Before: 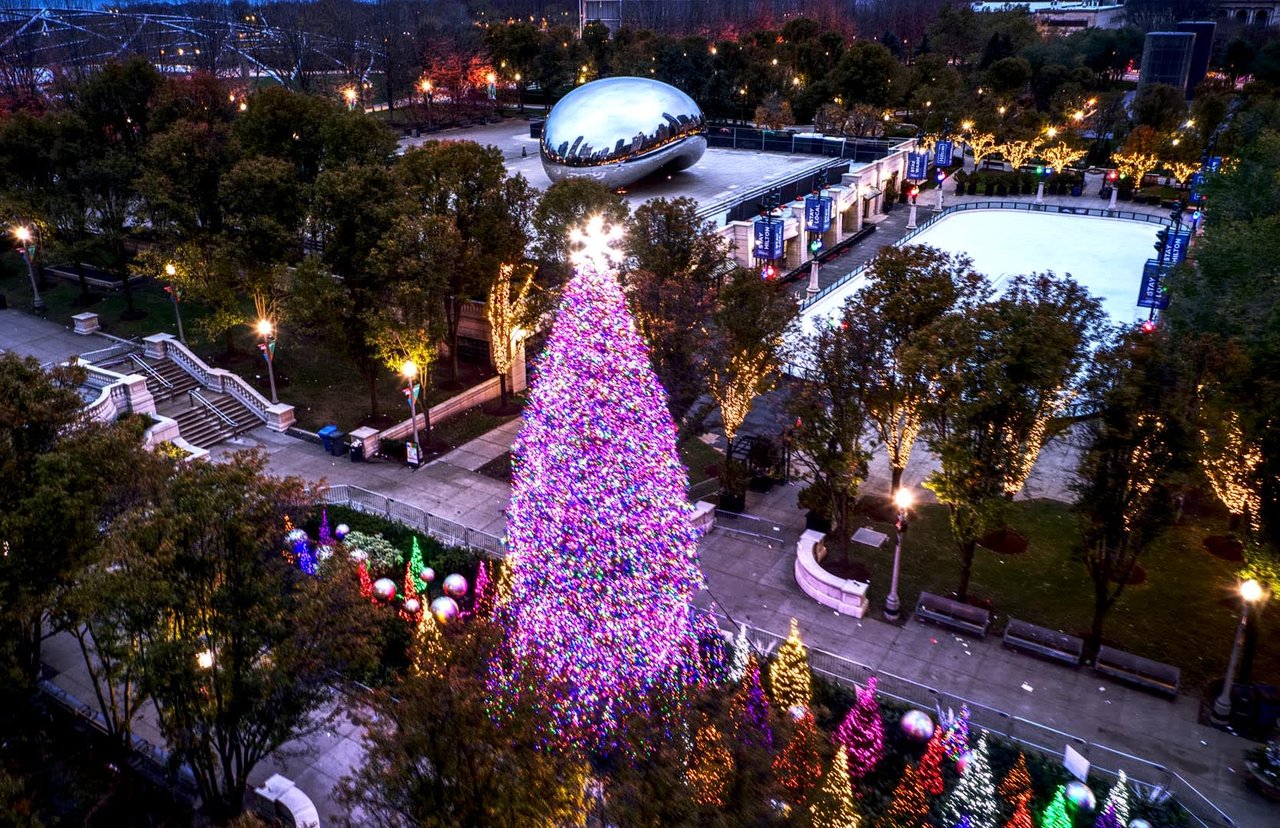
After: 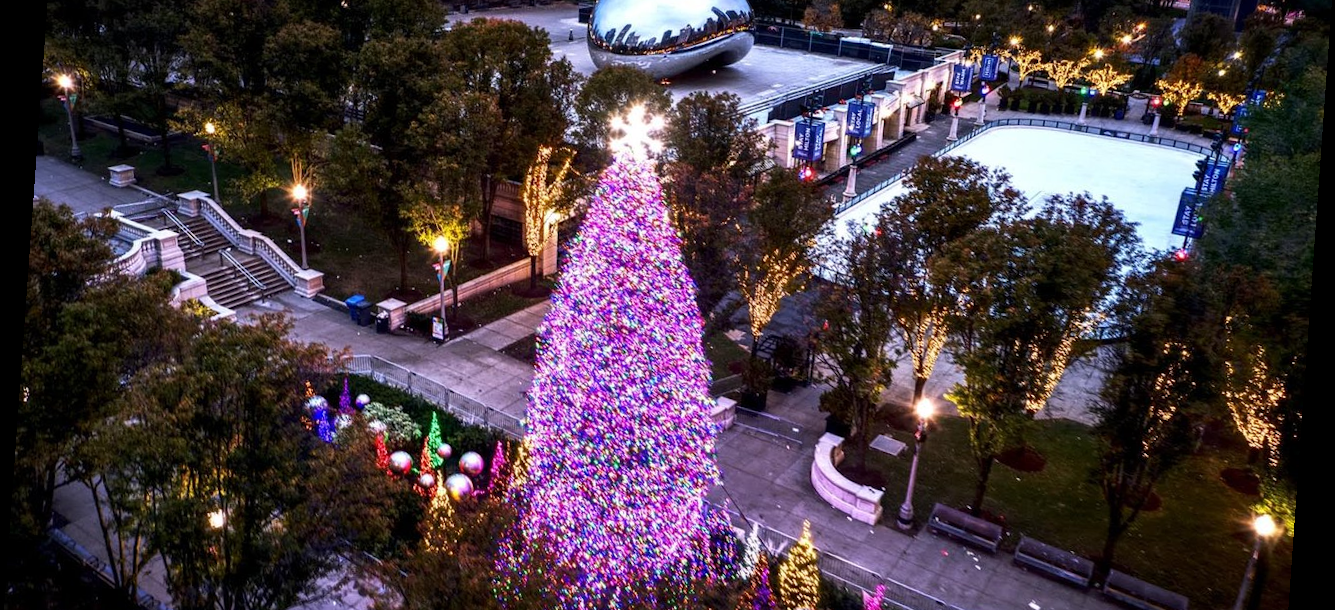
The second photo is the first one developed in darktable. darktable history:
crop: top 16.727%, bottom 16.727%
rotate and perspective: rotation 4.1°, automatic cropping off
